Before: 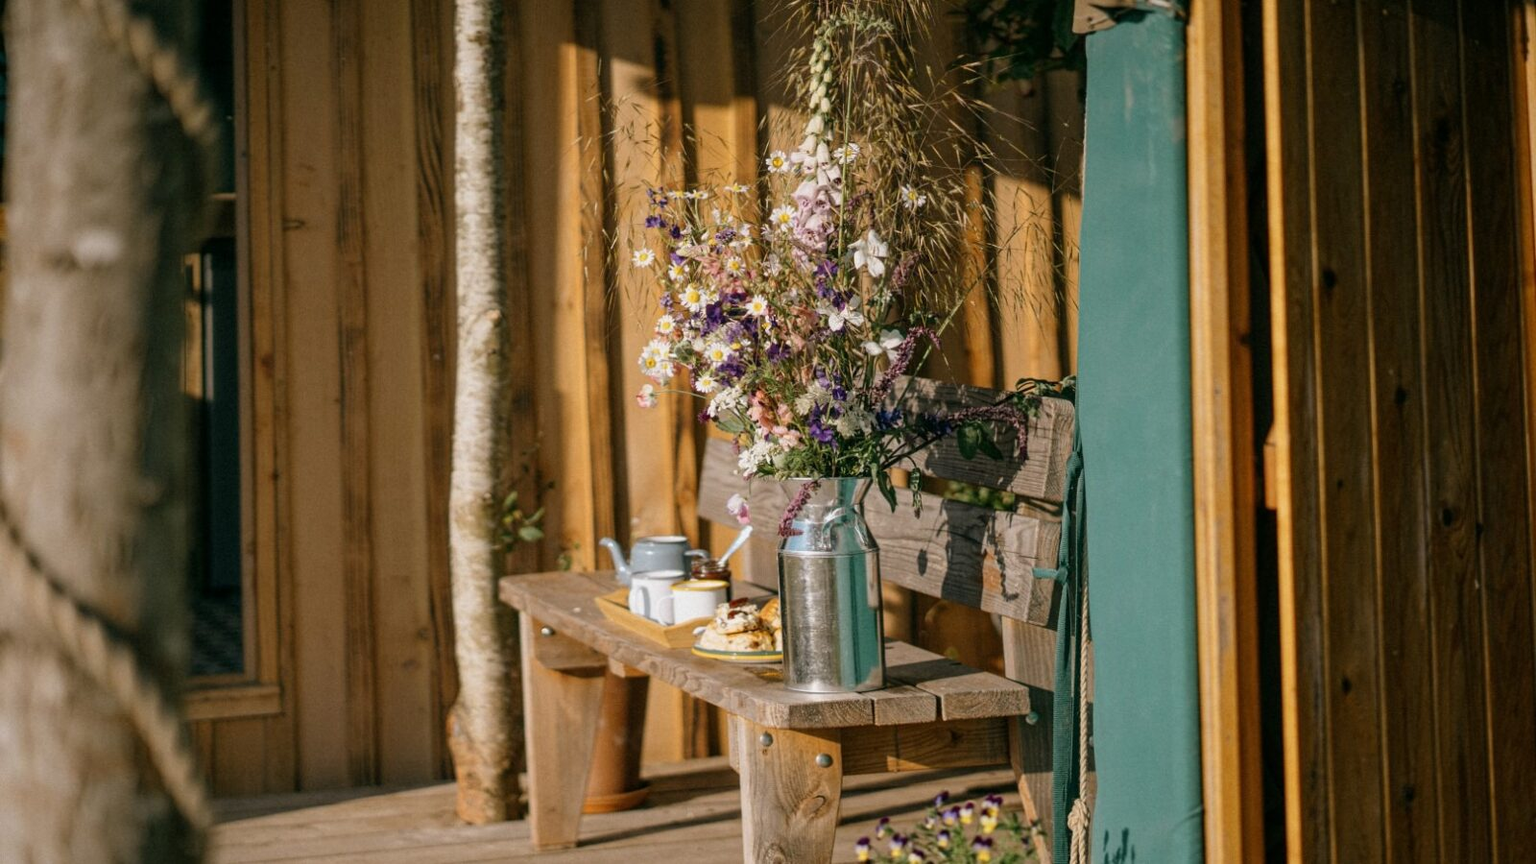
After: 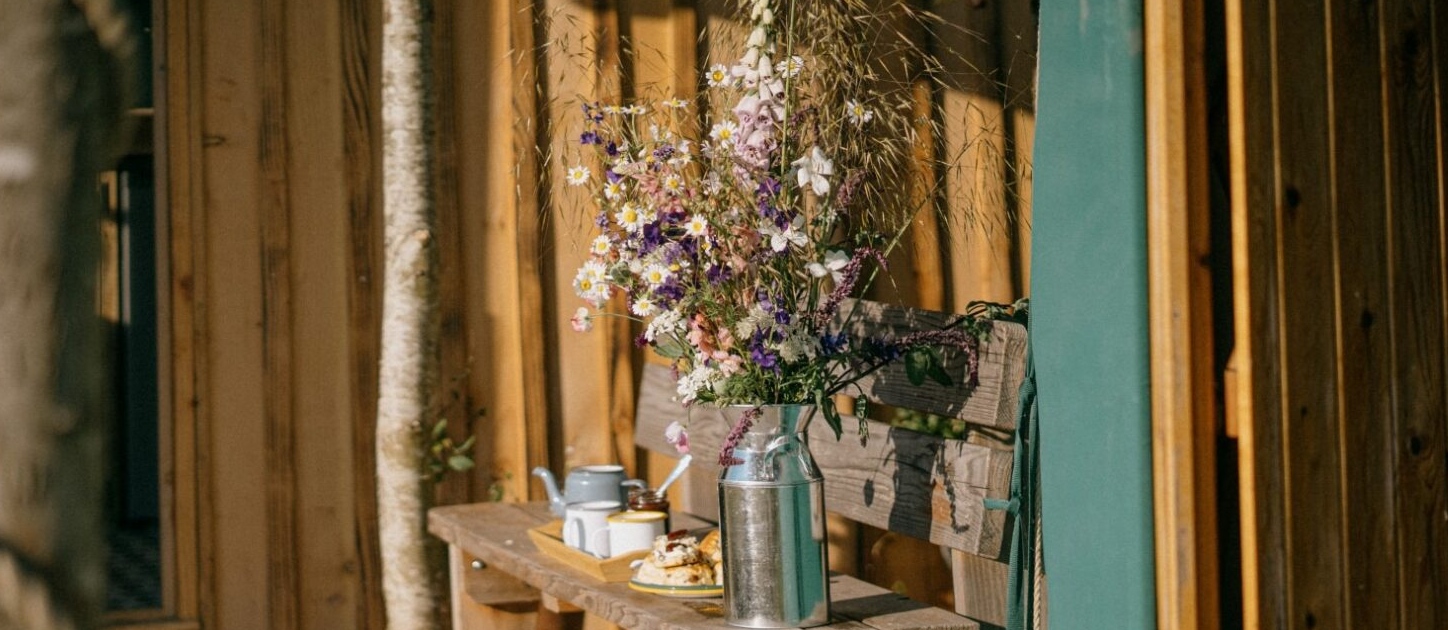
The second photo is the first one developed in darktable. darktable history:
crop: left 5.808%, top 10.431%, right 3.654%, bottom 19.476%
